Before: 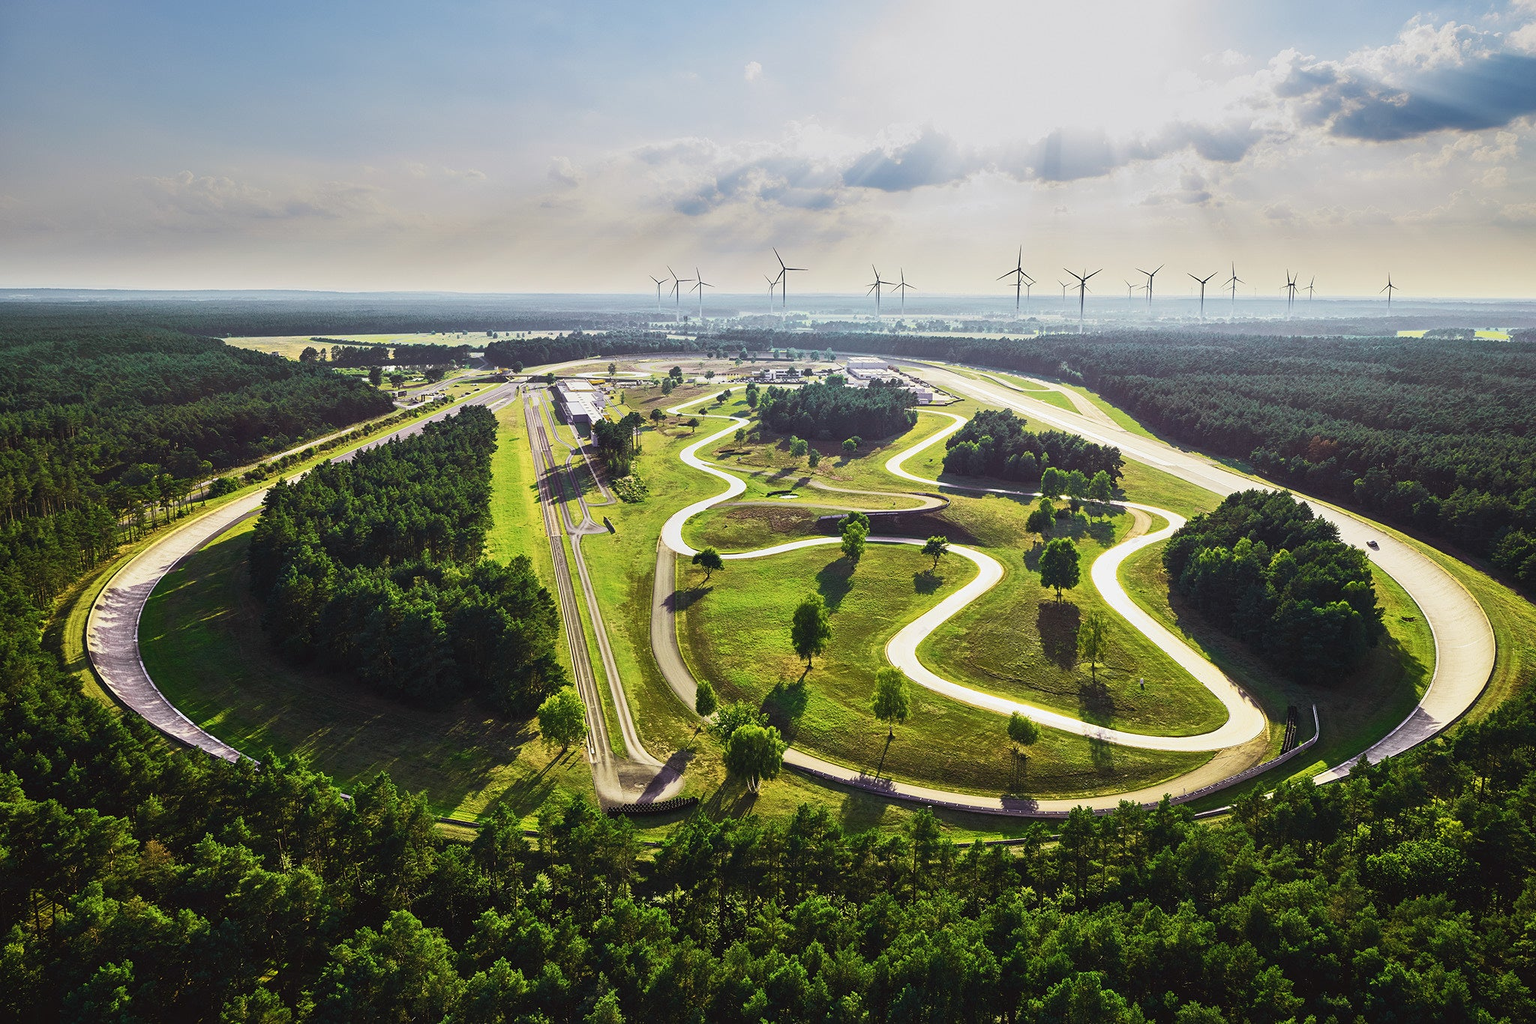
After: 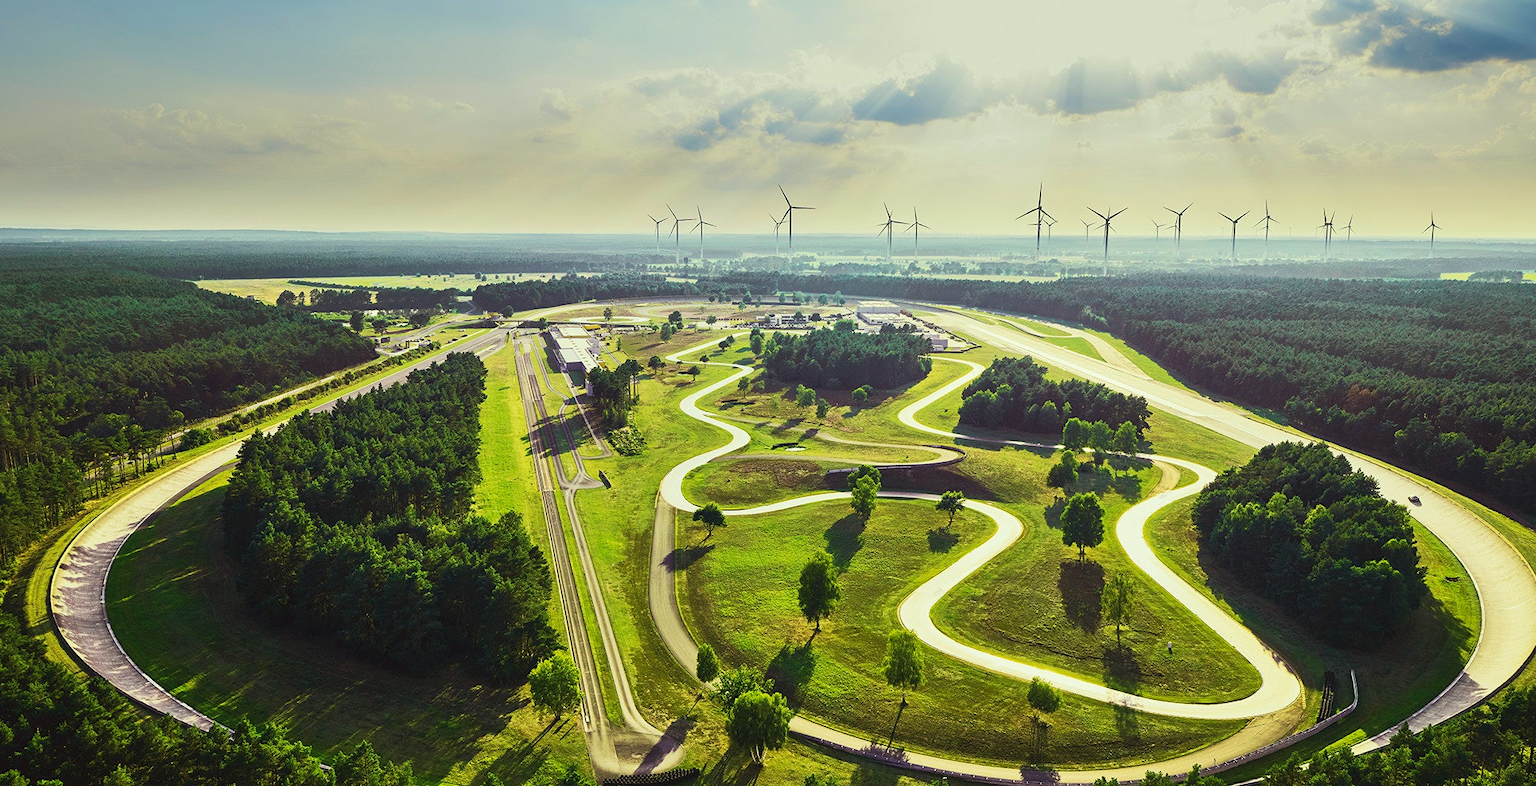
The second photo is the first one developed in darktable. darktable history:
crop: left 2.564%, top 7.227%, right 3.116%, bottom 20.298%
color correction: highlights a* -5.69, highlights b* 11.23
velvia: on, module defaults
